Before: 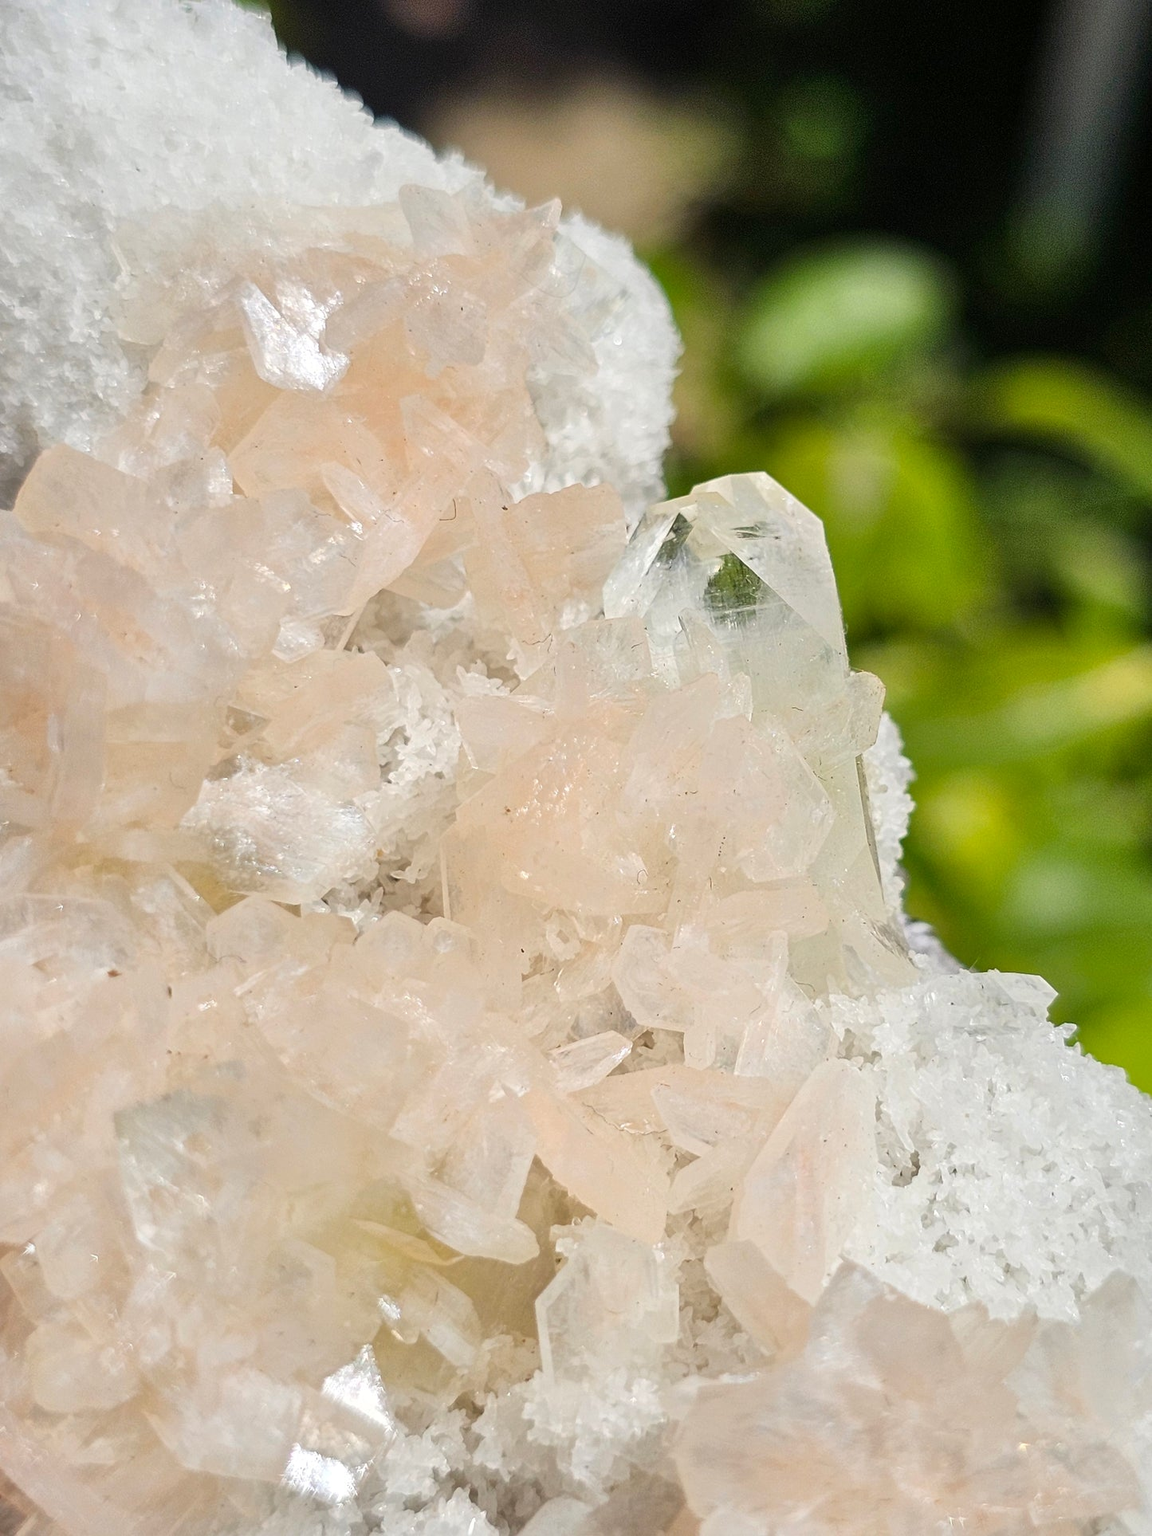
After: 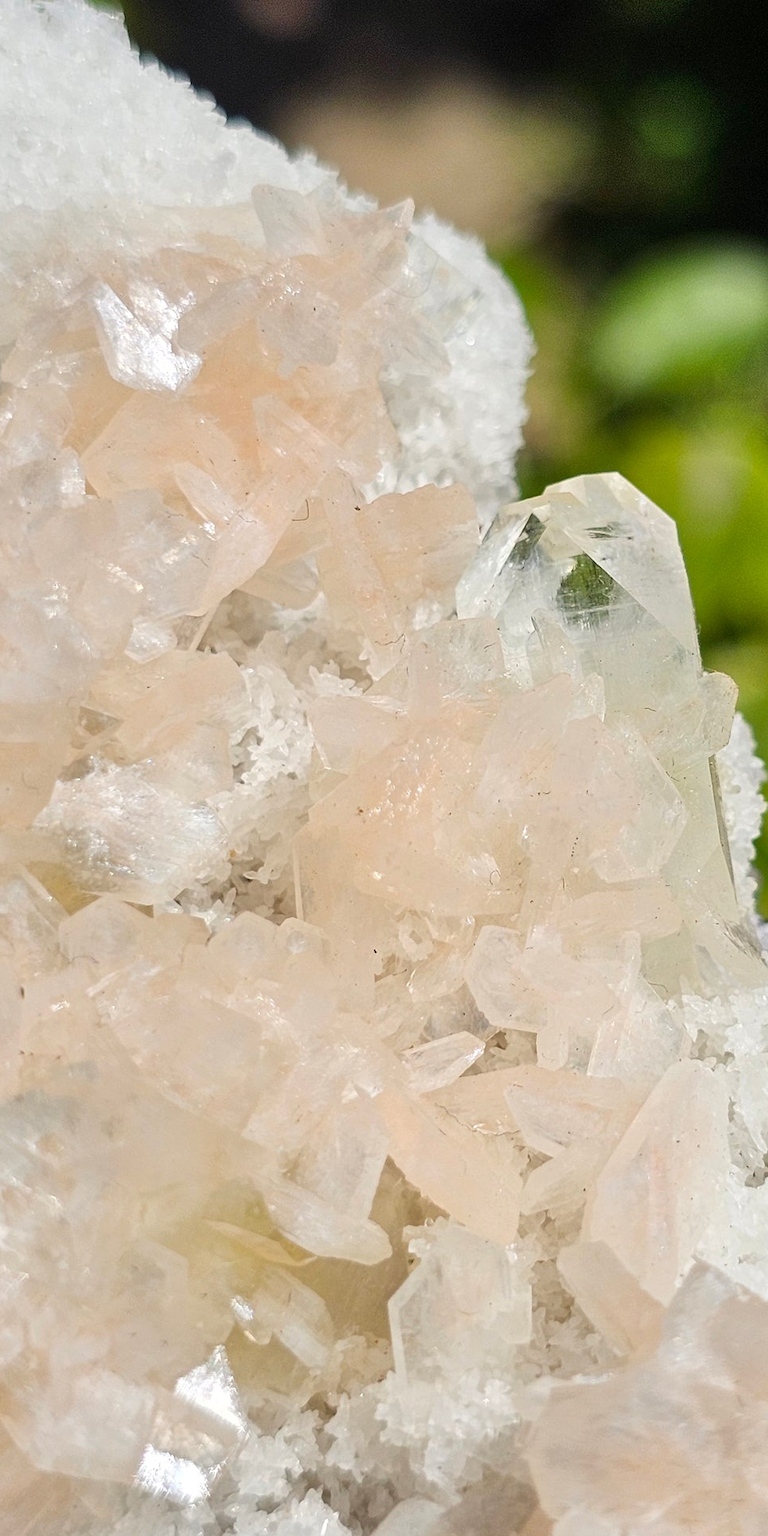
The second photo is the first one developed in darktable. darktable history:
crop and rotate: left 12.842%, right 20.509%
